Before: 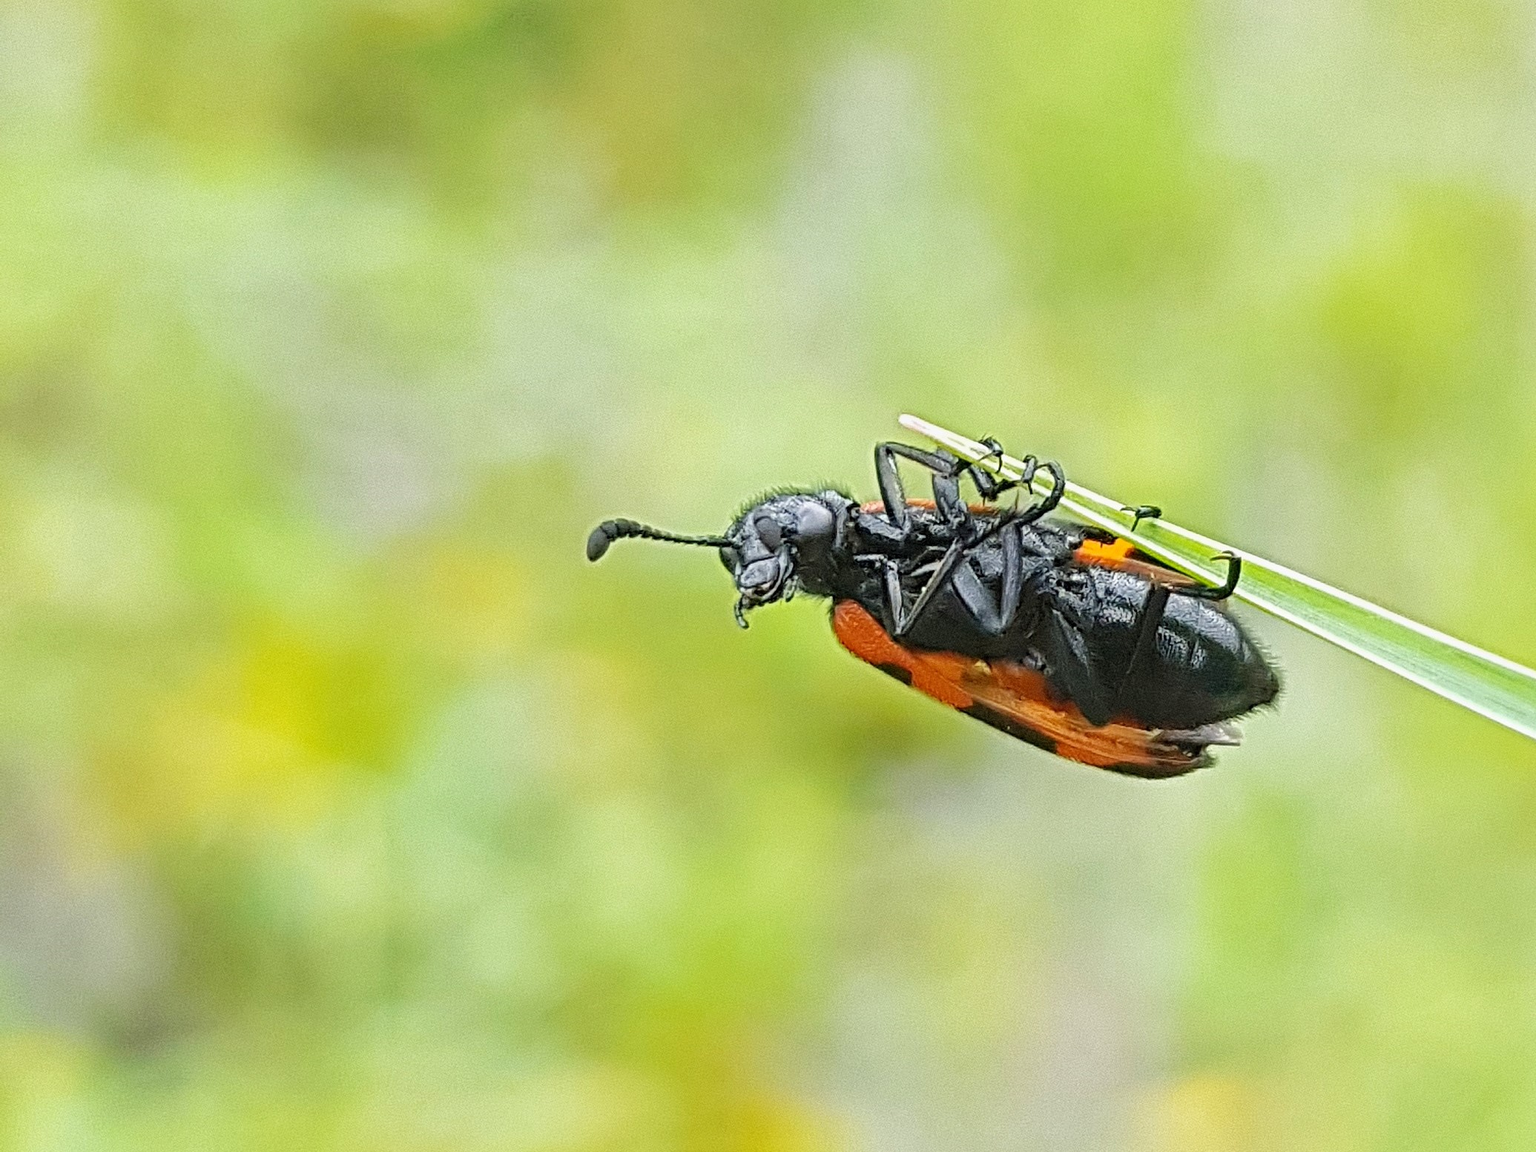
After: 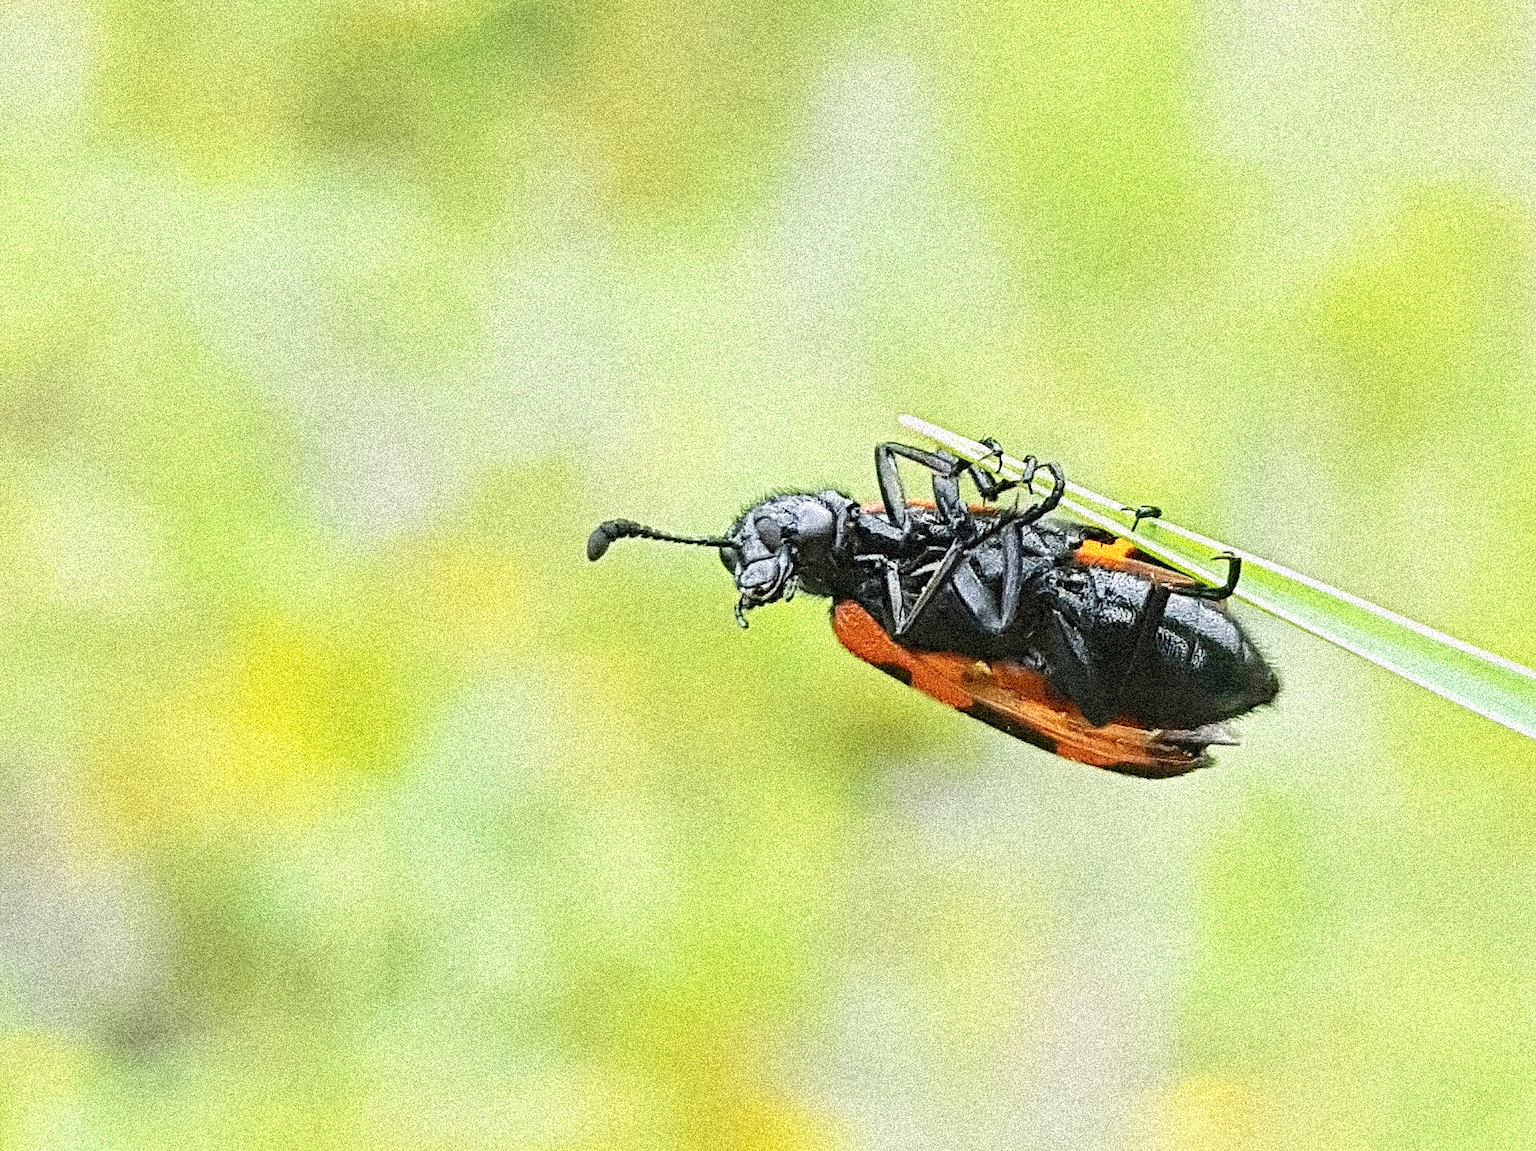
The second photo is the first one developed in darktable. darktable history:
contrast brightness saturation: contrast 0.24, brightness 0.09
grain: coarseness 3.75 ISO, strength 100%, mid-tones bias 0%
